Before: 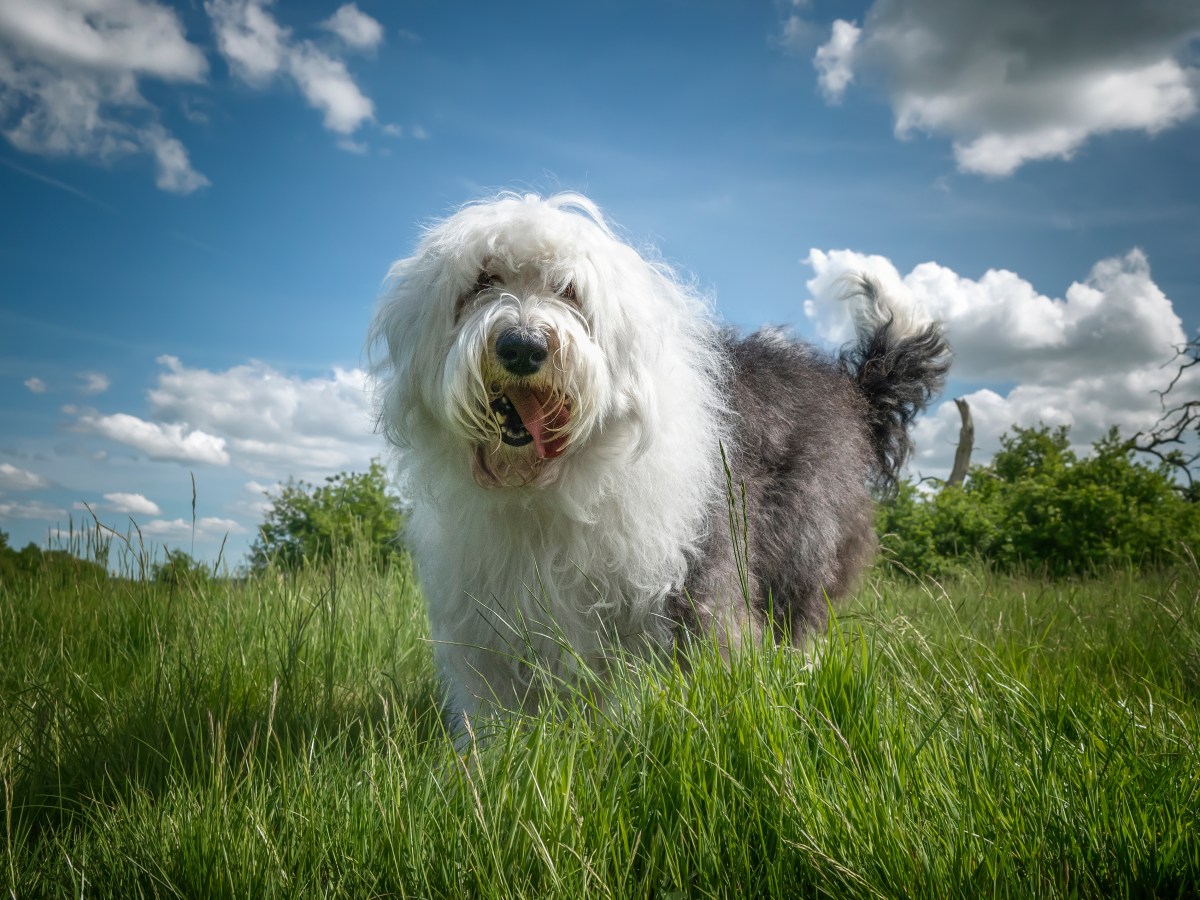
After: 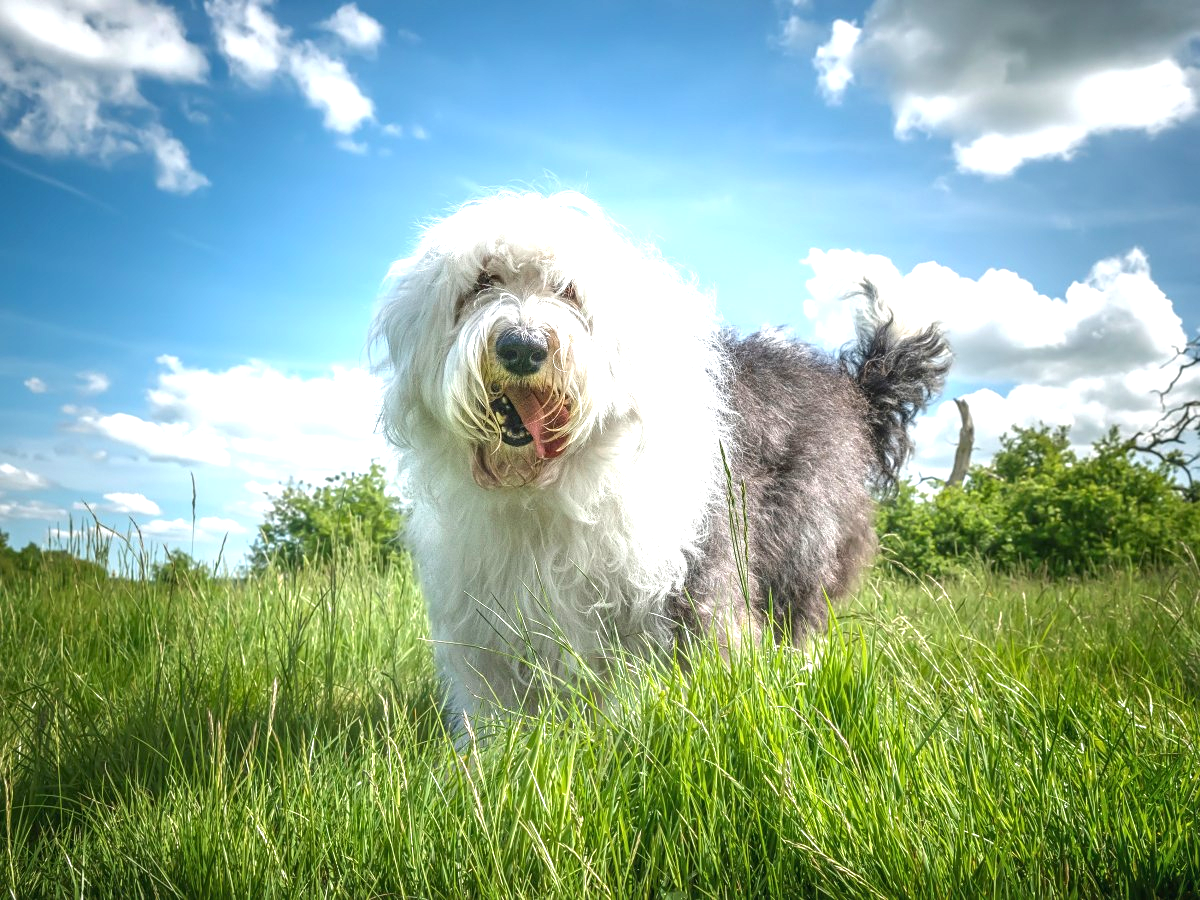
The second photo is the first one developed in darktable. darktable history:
tone equalizer: edges refinement/feathering 500, mask exposure compensation -1.57 EV, preserve details no
sharpen: amount 0.2
exposure: black level correction 0, exposure 1.199 EV, compensate highlight preservation false
local contrast: detail 109%
